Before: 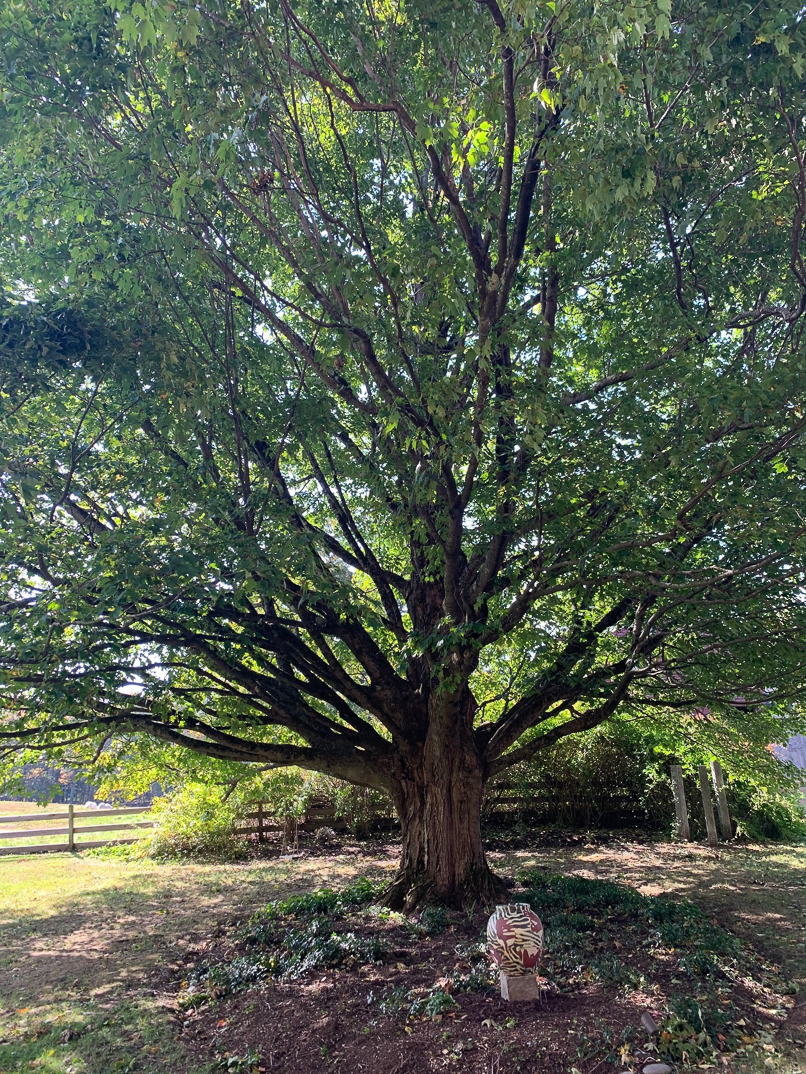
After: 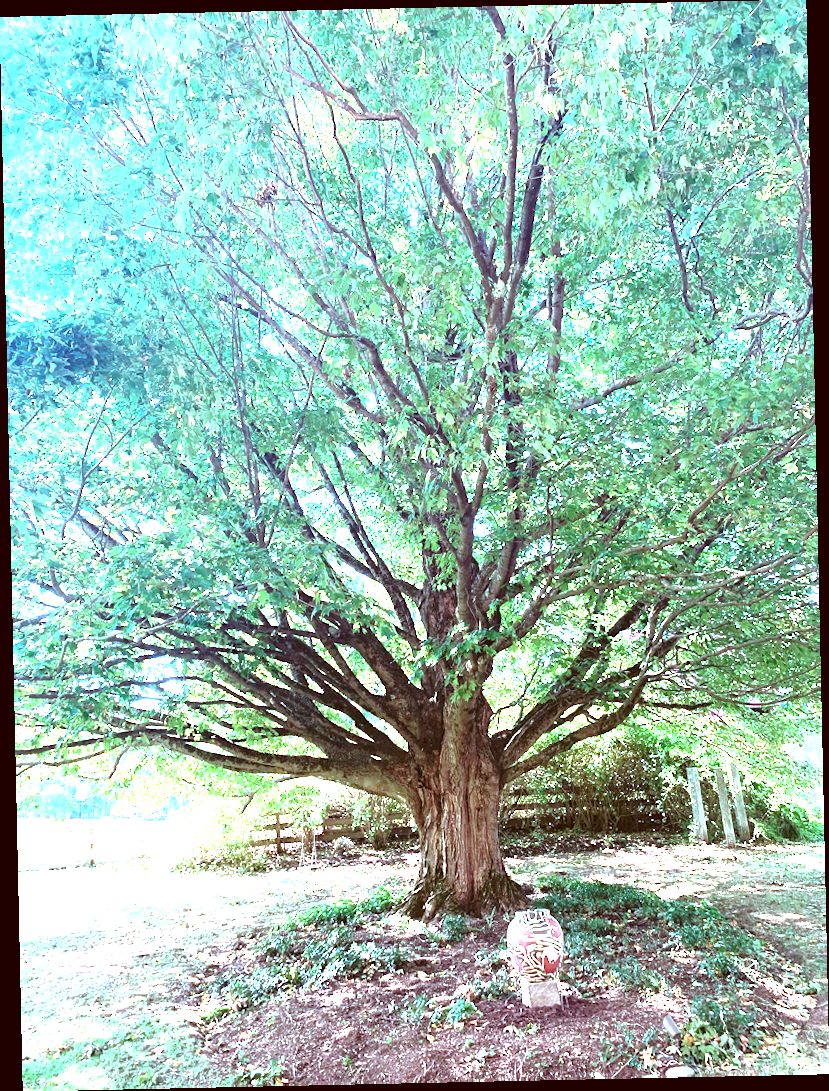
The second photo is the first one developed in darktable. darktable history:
rotate and perspective: rotation -1.24°, automatic cropping off
exposure: exposure 3 EV, compensate highlight preservation false
color correction: highlights a* -14.62, highlights b* -16.22, shadows a* 10.12, shadows b* 29.4
